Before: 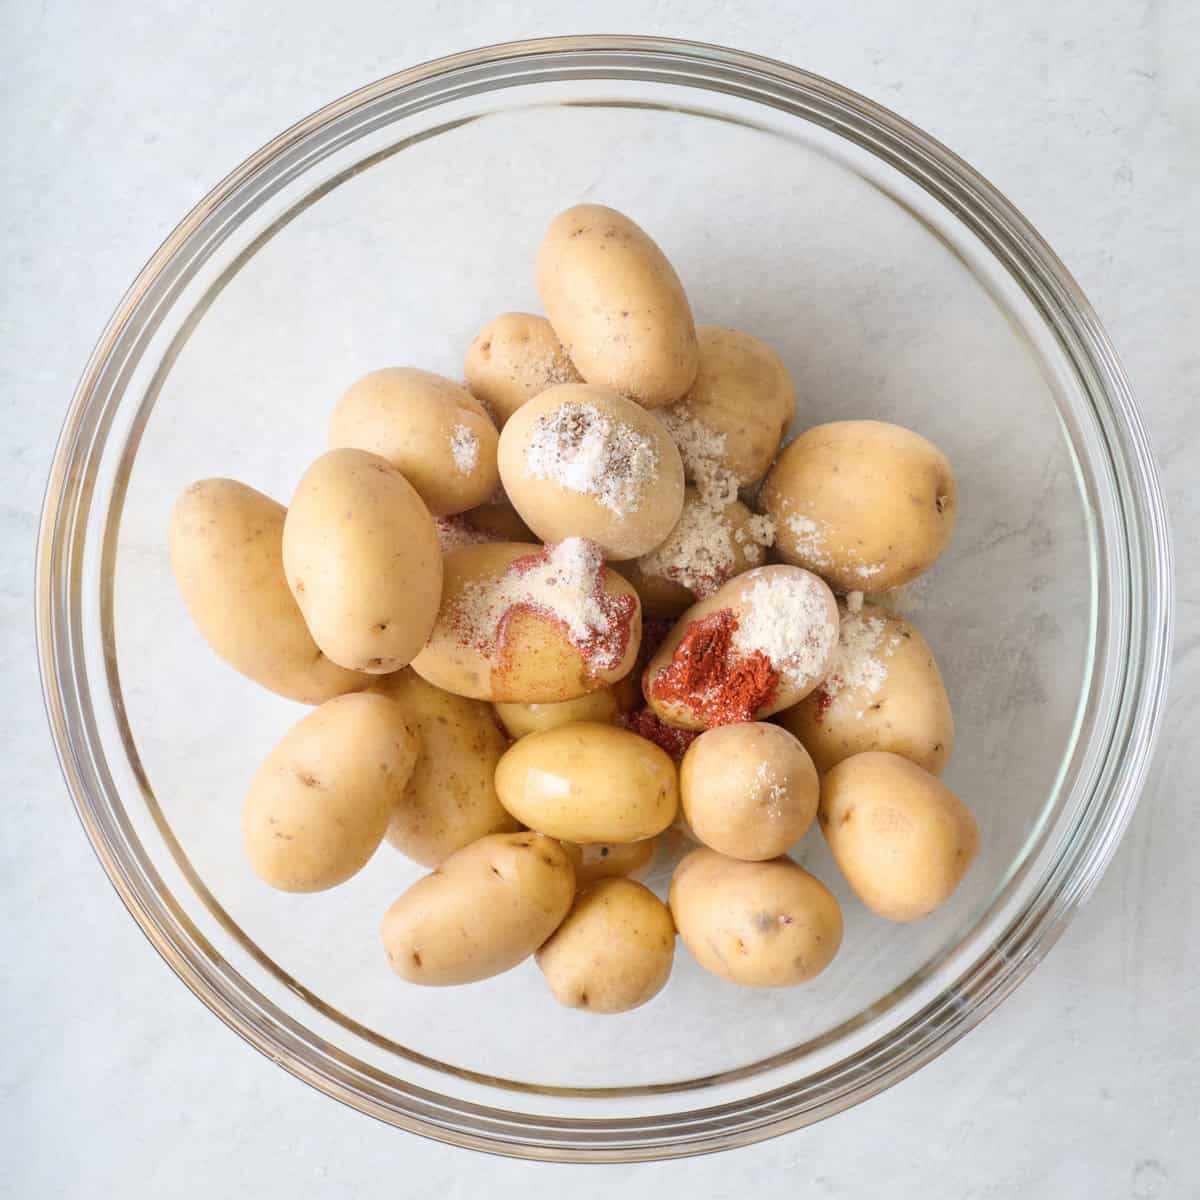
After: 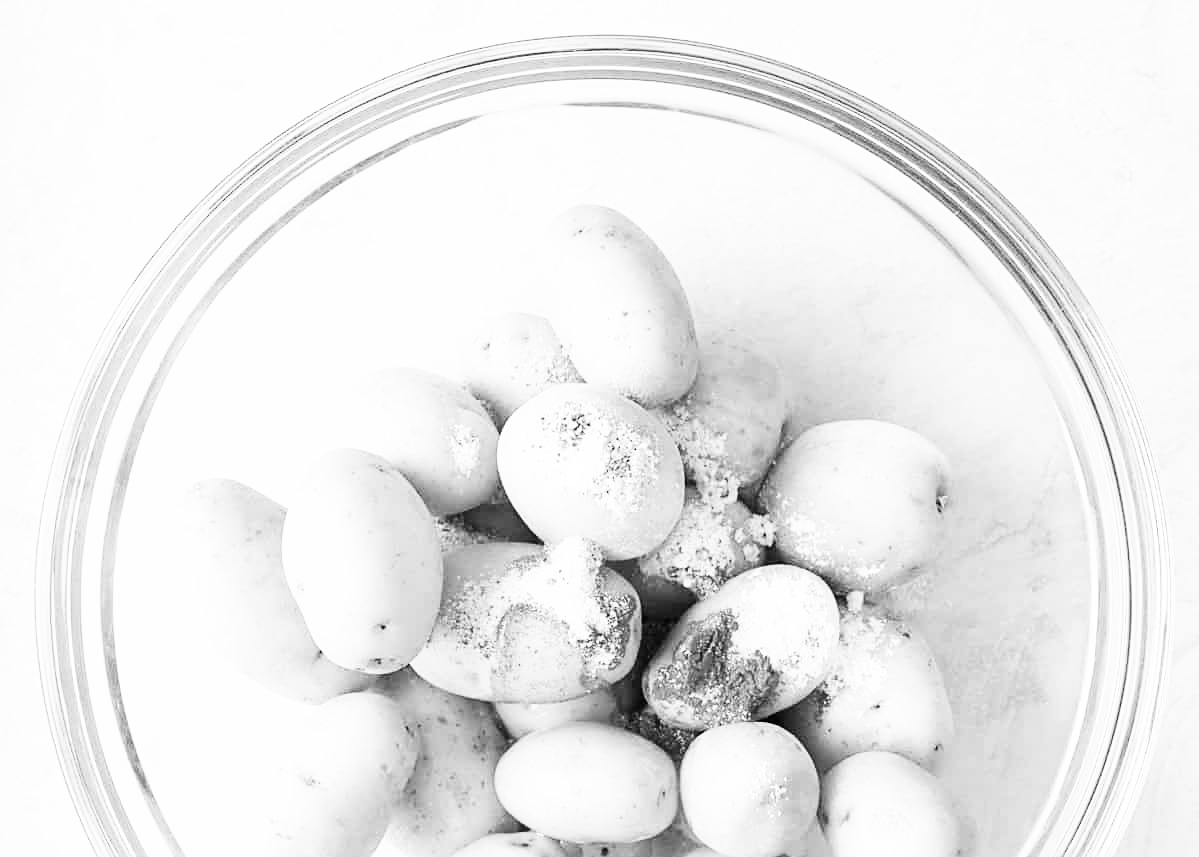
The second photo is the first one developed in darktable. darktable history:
base curve: curves: ch0 [(0, 0) (0.007, 0.004) (0.027, 0.03) (0.046, 0.07) (0.207, 0.54) (0.442, 0.872) (0.673, 0.972) (1, 1)], preserve colors none
crop: bottom 28.576%
monochrome: a 2.21, b -1.33, size 2.2
sharpen: on, module defaults
color calibration: illuminant as shot in camera, x 0.379, y 0.396, temperature 4138.76 K
